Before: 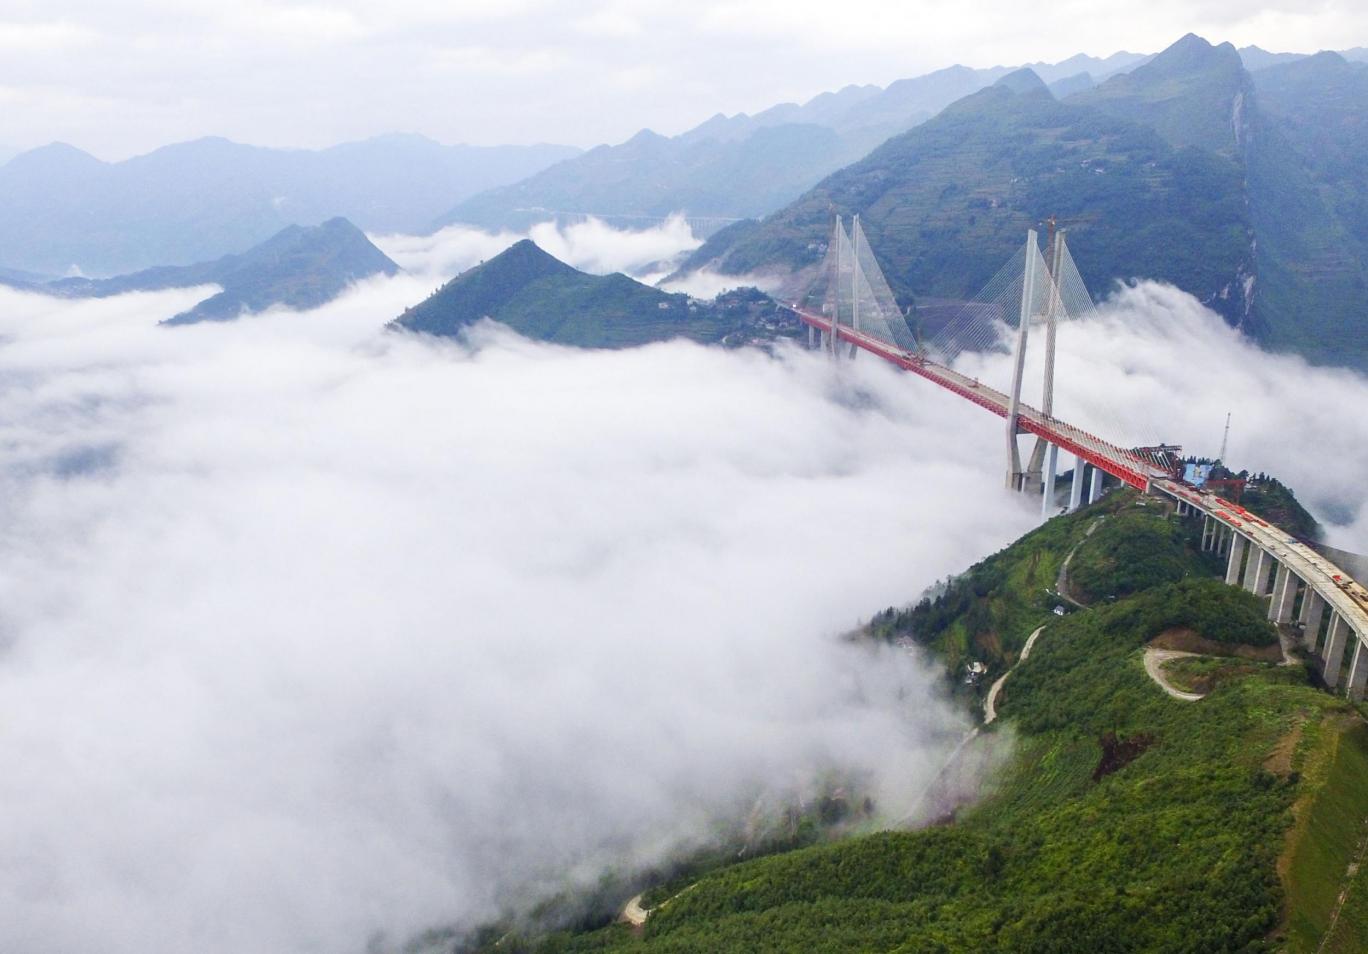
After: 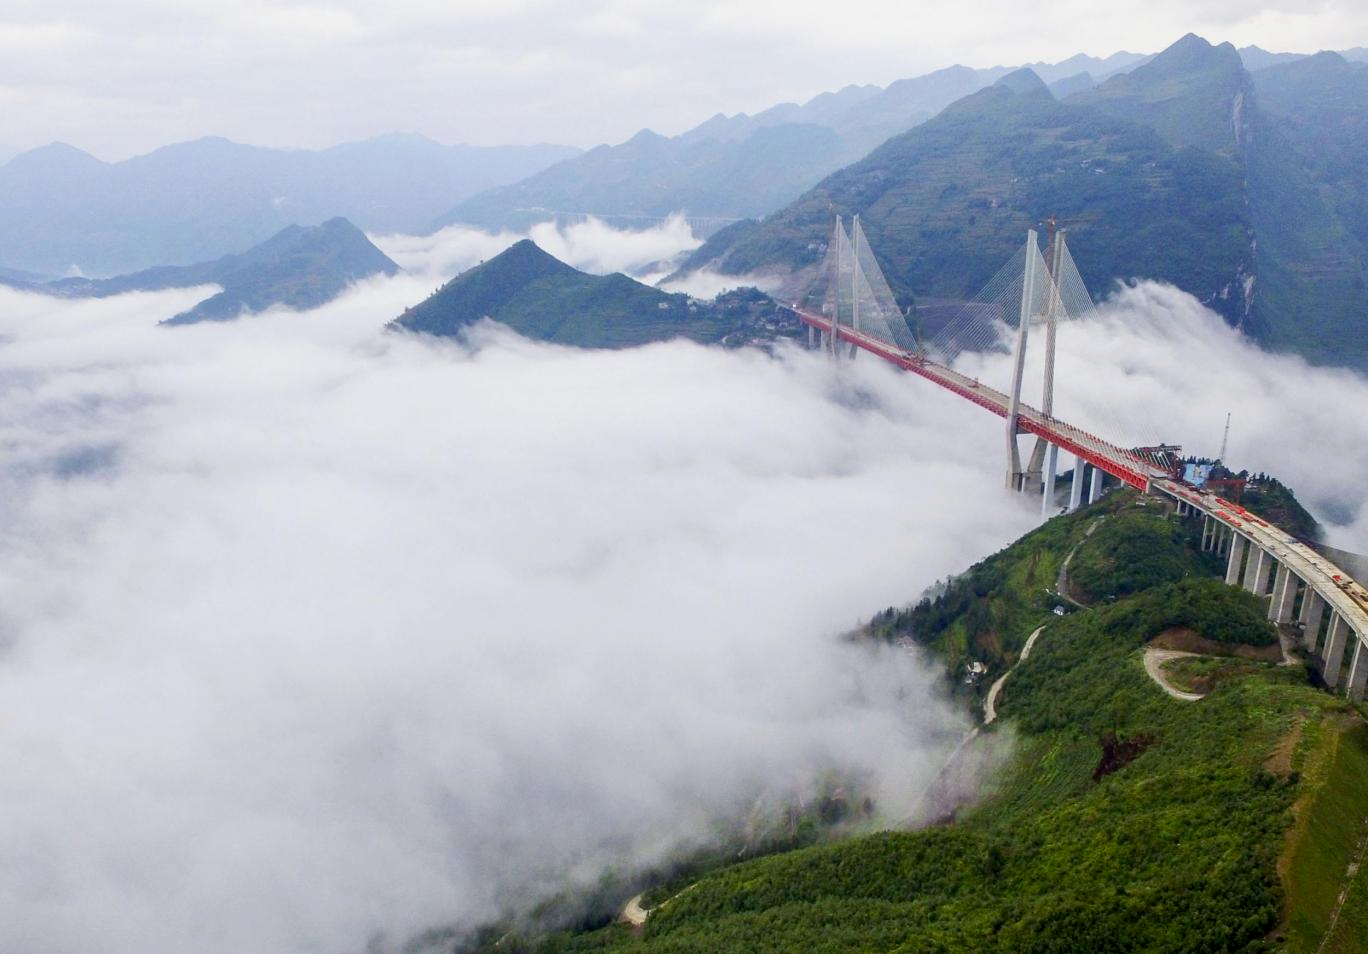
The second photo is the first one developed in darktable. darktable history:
exposure: black level correction 0.009, exposure -0.165 EV, compensate highlight preservation false
